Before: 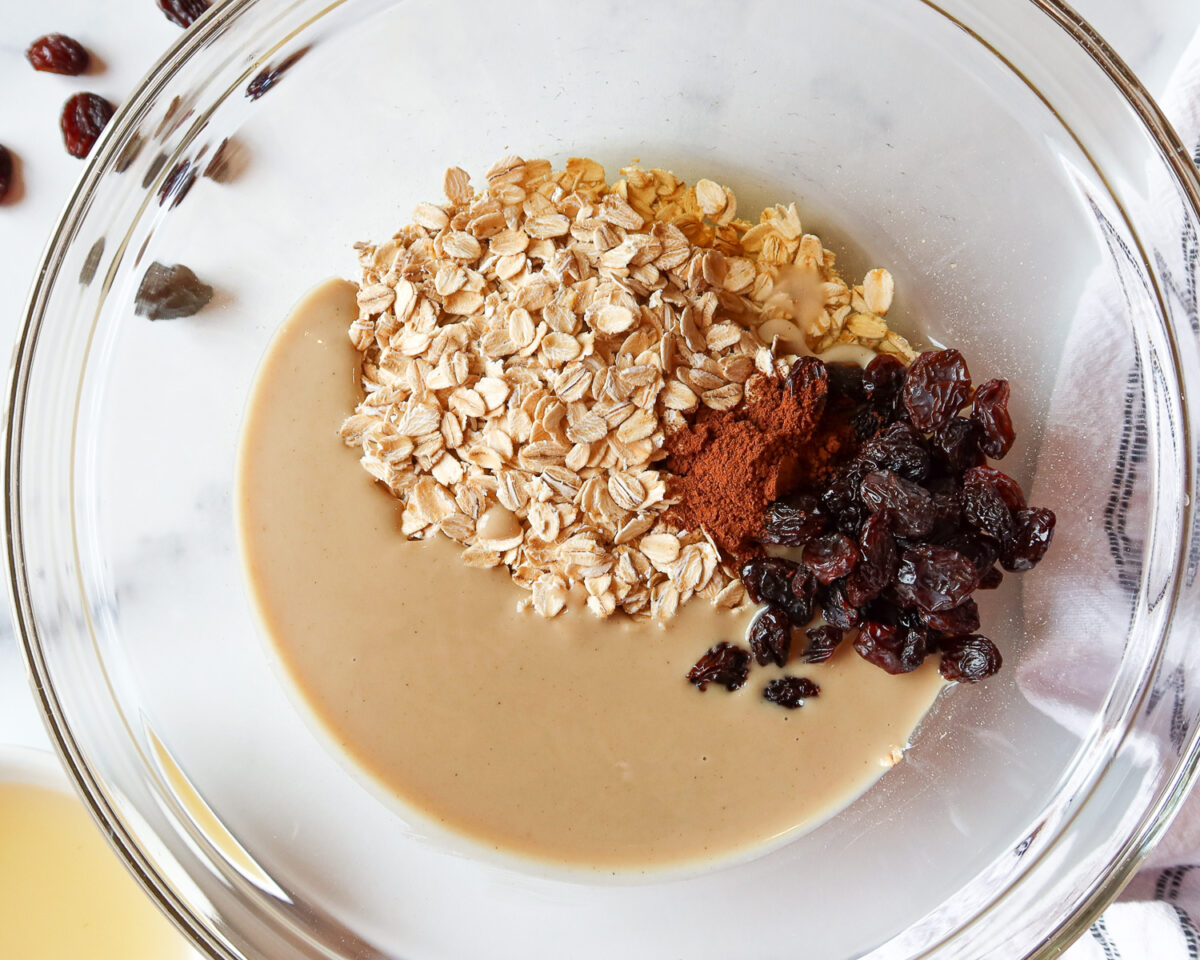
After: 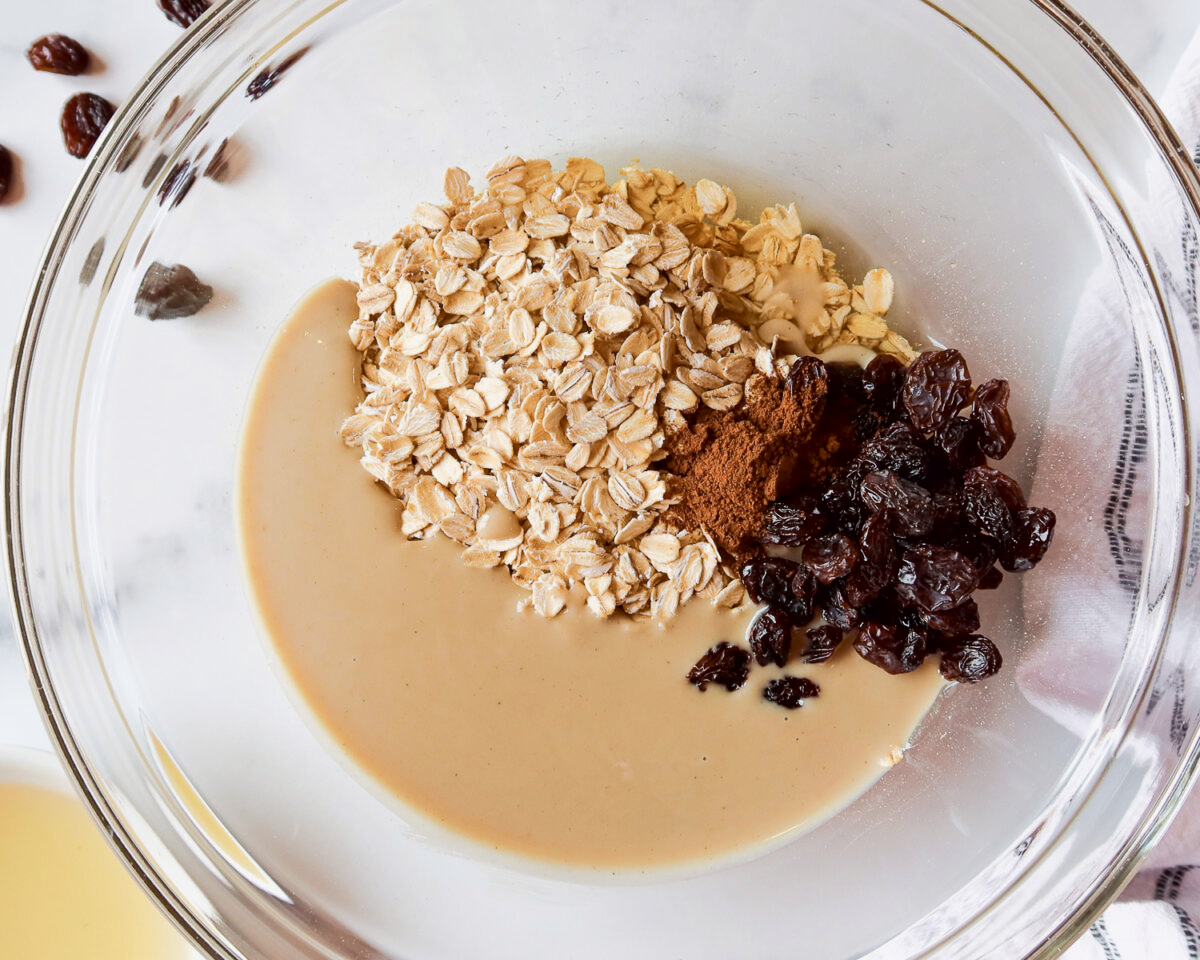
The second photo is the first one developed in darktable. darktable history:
tone curve: curves: ch0 [(0, 0) (0.052, 0.018) (0.236, 0.207) (0.41, 0.417) (0.485, 0.518) (0.54, 0.584) (0.625, 0.666) (0.845, 0.828) (0.994, 0.964)]; ch1 [(0, 0) (0.136, 0.146) (0.317, 0.34) (0.382, 0.408) (0.434, 0.441) (0.472, 0.479) (0.498, 0.501) (0.557, 0.558) (0.616, 0.59) (0.739, 0.7) (1, 1)]; ch2 [(0, 0) (0.352, 0.403) (0.447, 0.466) (0.482, 0.482) (0.528, 0.526) (0.586, 0.577) (0.618, 0.621) (0.785, 0.747) (1, 1)], color space Lab, independent channels, preserve colors none
